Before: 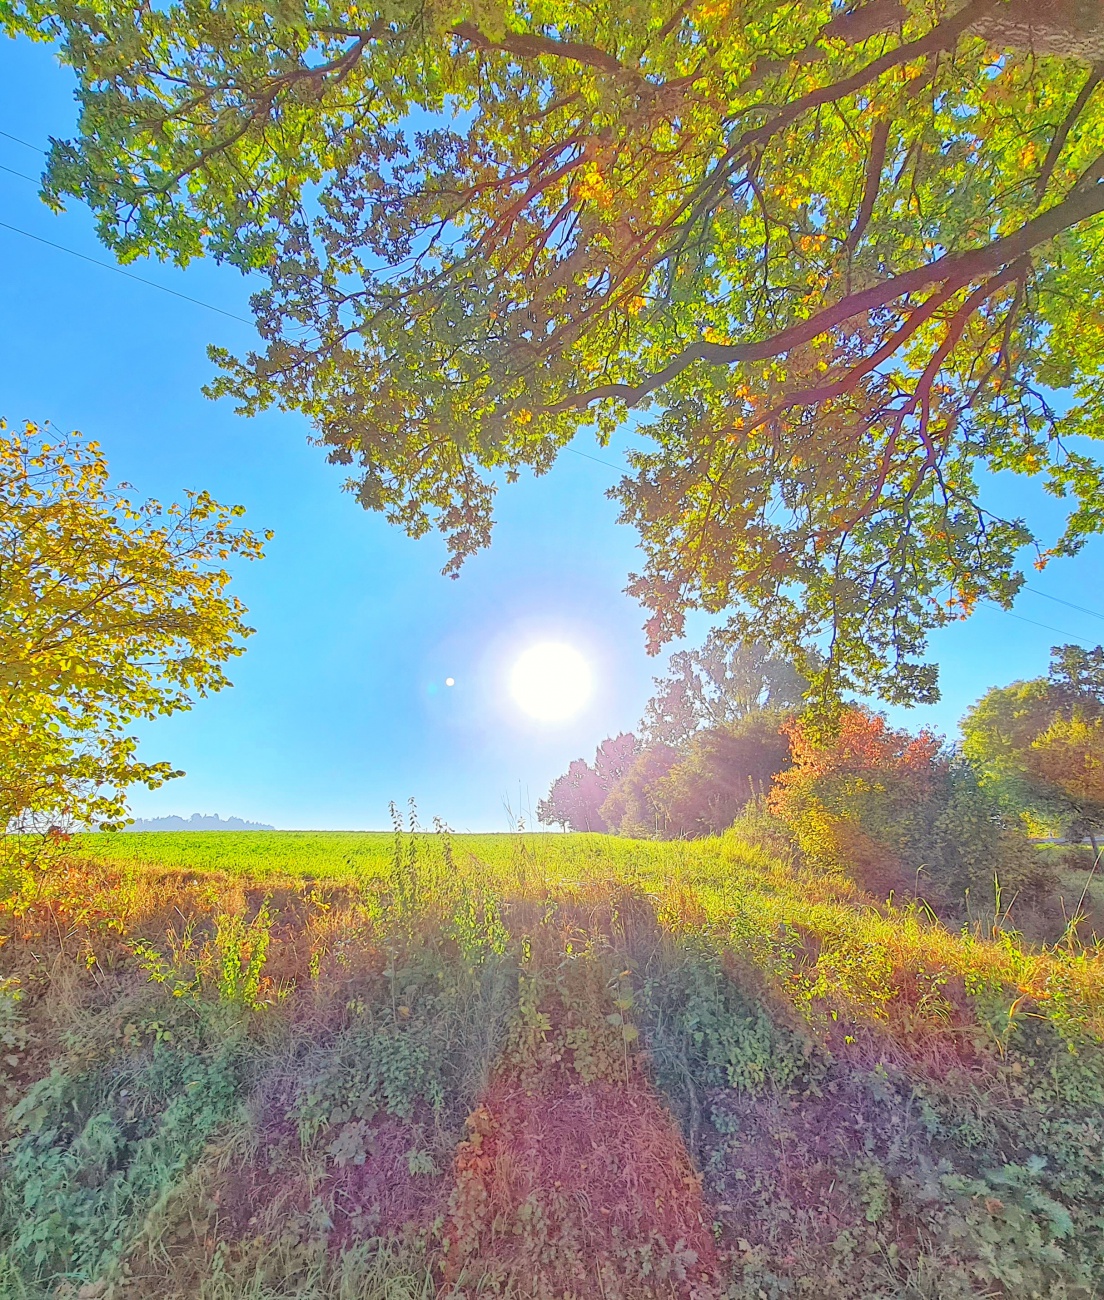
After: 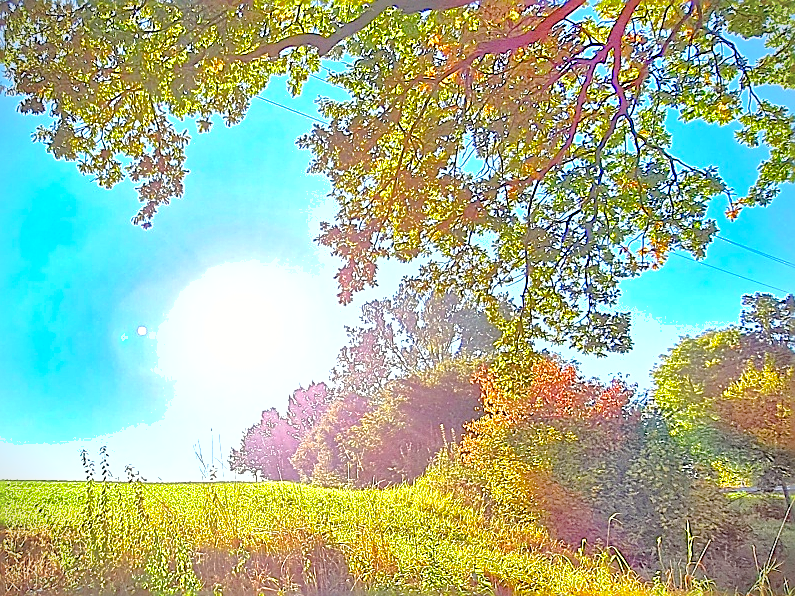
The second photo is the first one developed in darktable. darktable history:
shadows and highlights: on, module defaults
sharpen: radius 1.685, amount 1.294
exposure: exposure 0.566 EV, compensate highlight preservation false
color balance rgb: perceptual saturation grading › global saturation 35%, perceptual saturation grading › highlights -30%, perceptual saturation grading › shadows 35%, perceptual brilliance grading › global brilliance 3%, perceptual brilliance grading › highlights -3%, perceptual brilliance grading › shadows 3%
vignetting: fall-off start 91.19%
crop and rotate: left 27.938%, top 27.046%, bottom 27.046%
